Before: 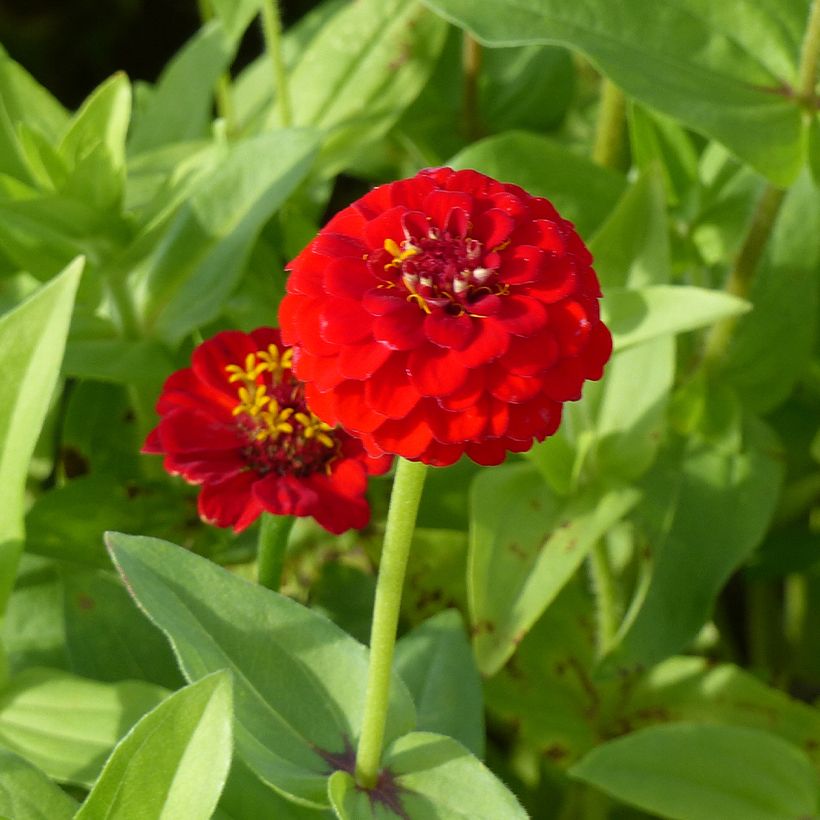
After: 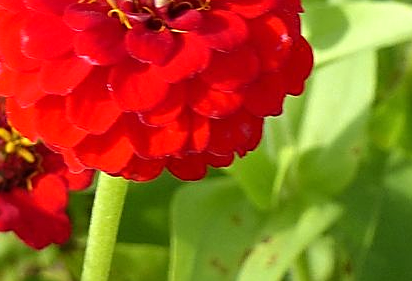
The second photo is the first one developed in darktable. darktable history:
tone equalizer: -8 EV -0.43 EV, -7 EV -0.396 EV, -6 EV -0.368 EV, -5 EV -0.205 EV, -3 EV 0.227 EV, -2 EV 0.339 EV, -1 EV 0.403 EV, +0 EV 0.388 EV, mask exposure compensation -0.491 EV
crop: left 36.477%, top 34.773%, right 13.184%, bottom 30.937%
sharpen: on, module defaults
